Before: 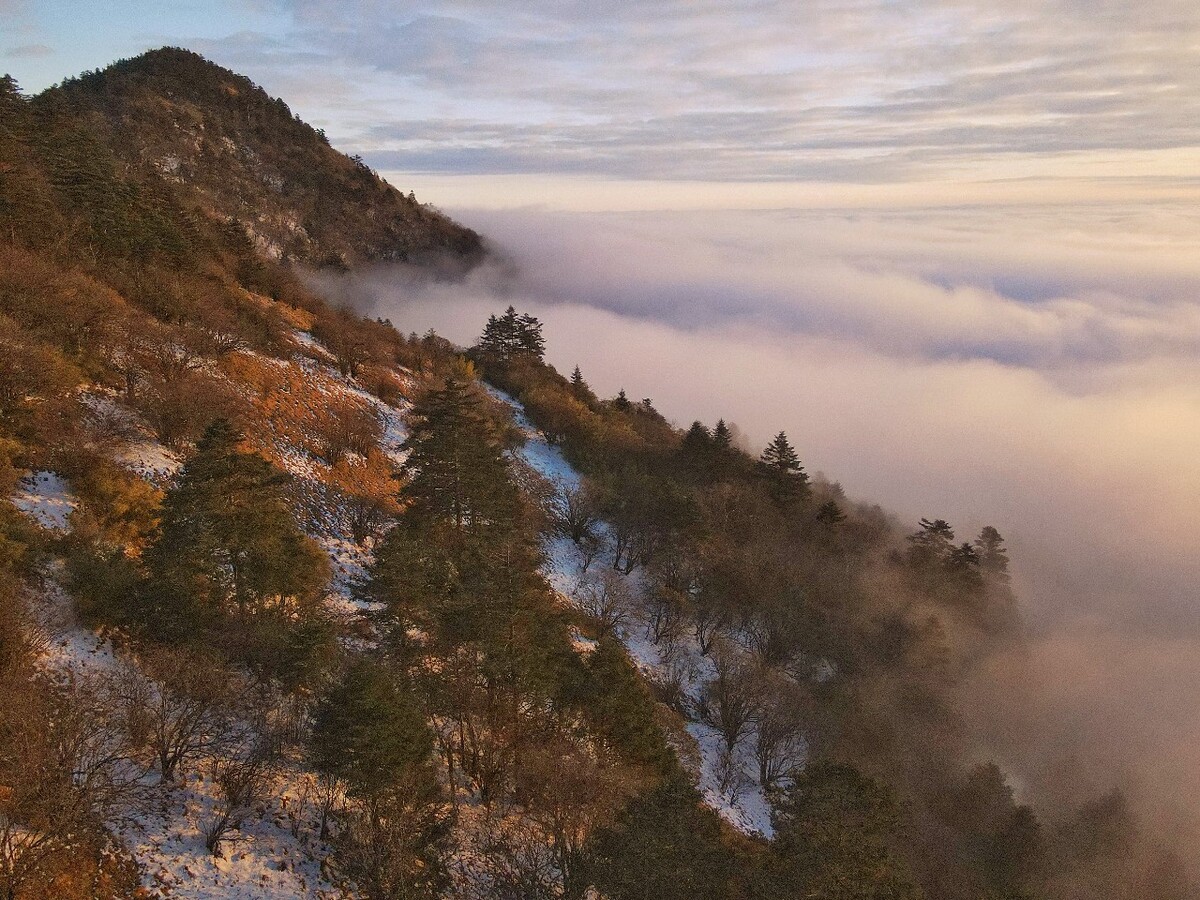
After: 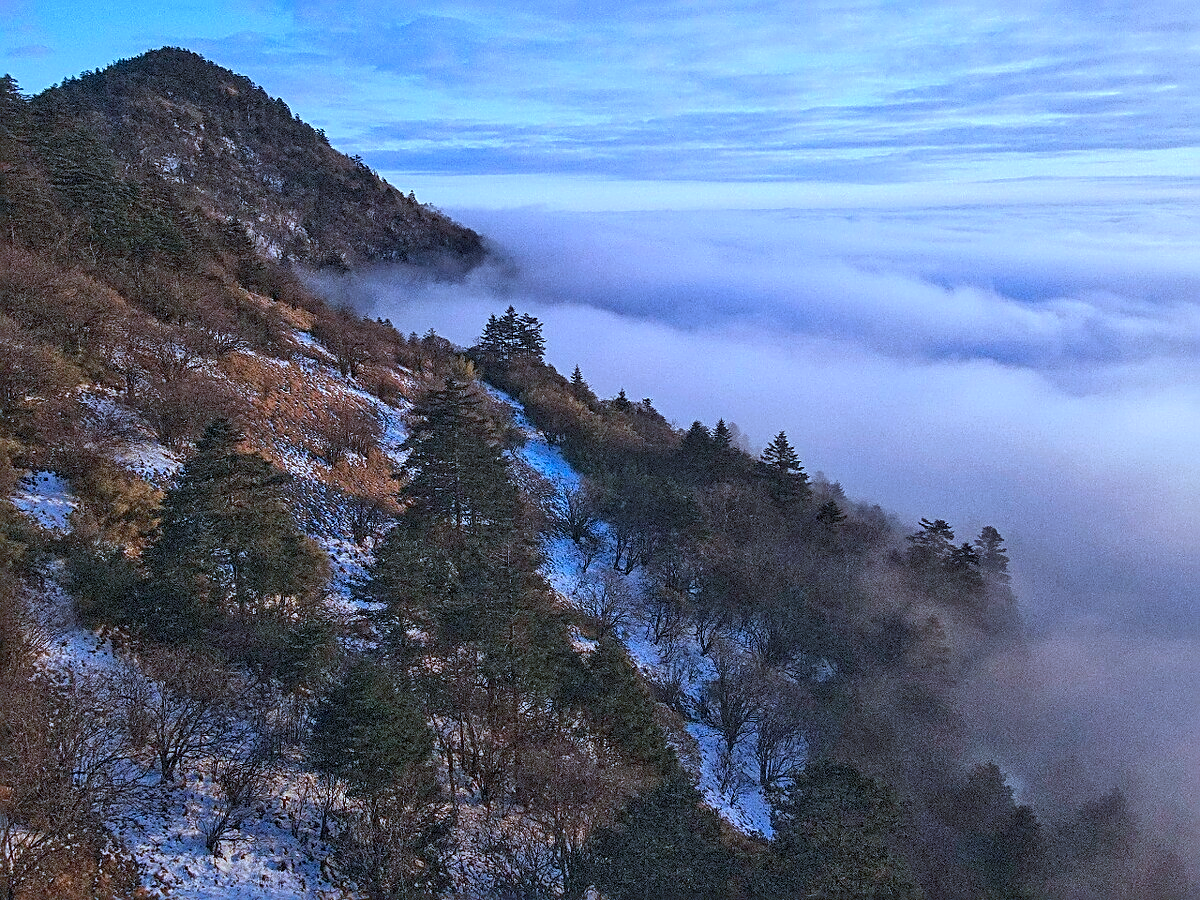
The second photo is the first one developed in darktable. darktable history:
local contrast: on, module defaults
color calibration: illuminant as shot in camera, x 0.442, y 0.413, temperature 2903.13 K
sharpen: radius 2.531, amount 0.628
